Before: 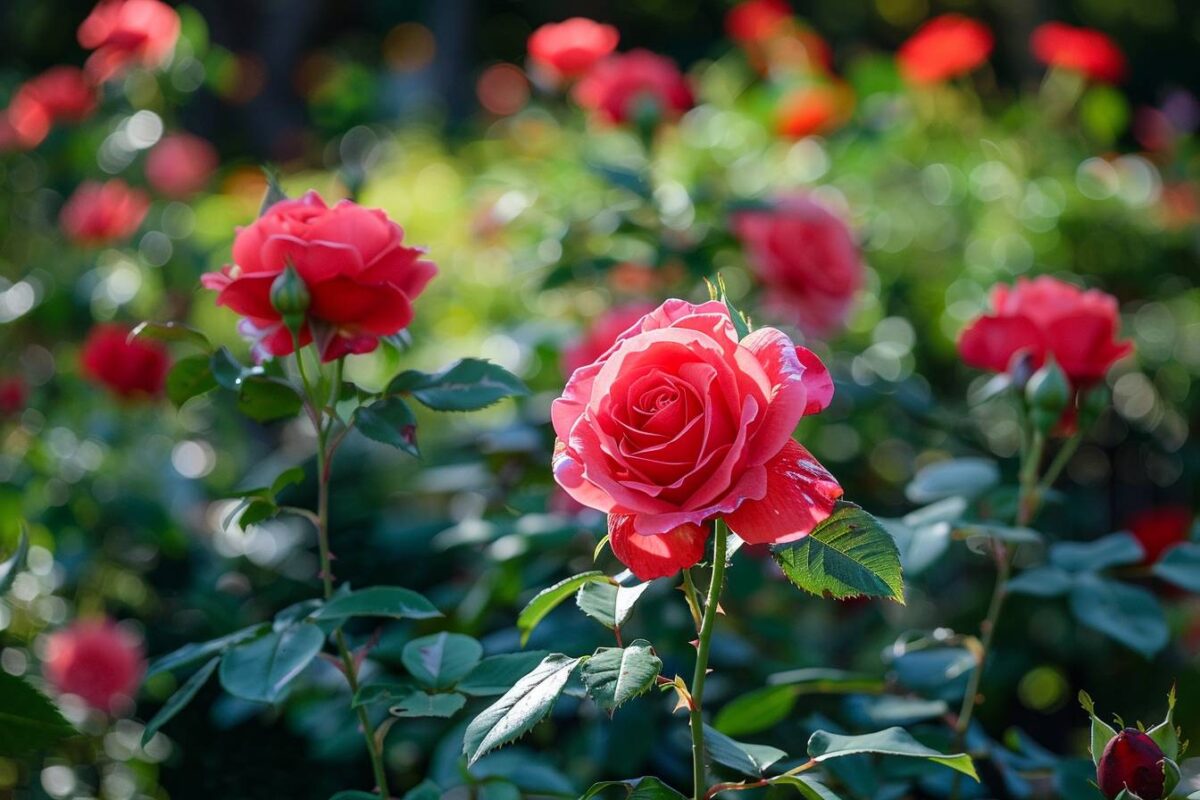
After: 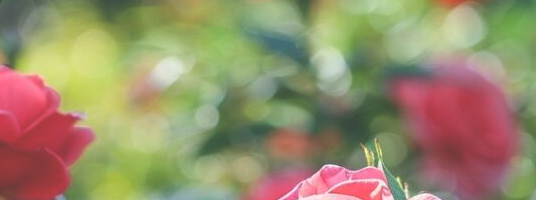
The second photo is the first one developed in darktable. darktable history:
exposure: black level correction -0.041, exposure 0.064 EV, compensate highlight preservation false
crop: left 28.64%, top 16.832%, right 26.637%, bottom 58.055%
